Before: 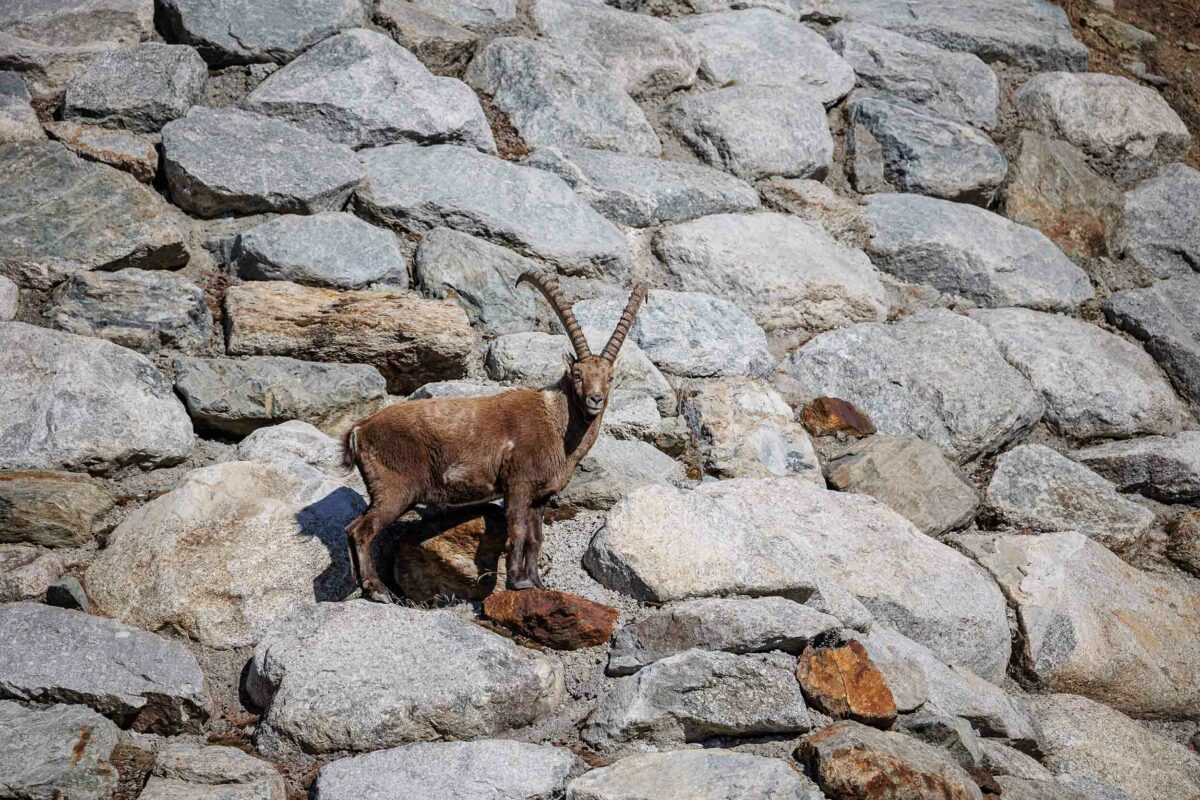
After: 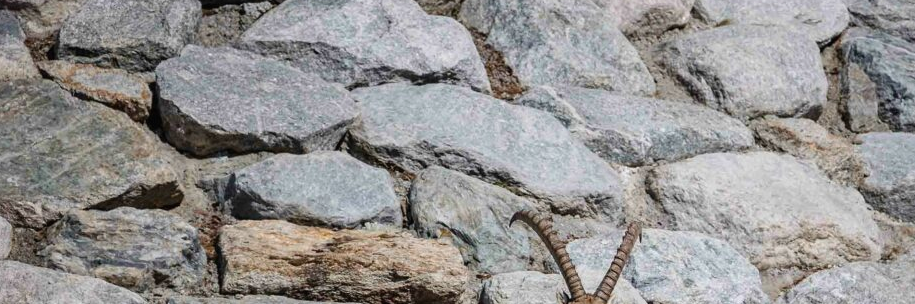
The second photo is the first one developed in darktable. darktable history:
crop: left 0.579%, top 7.627%, right 23.167%, bottom 54.275%
contrast brightness saturation: contrast -0.02, brightness -0.01, saturation 0.03
